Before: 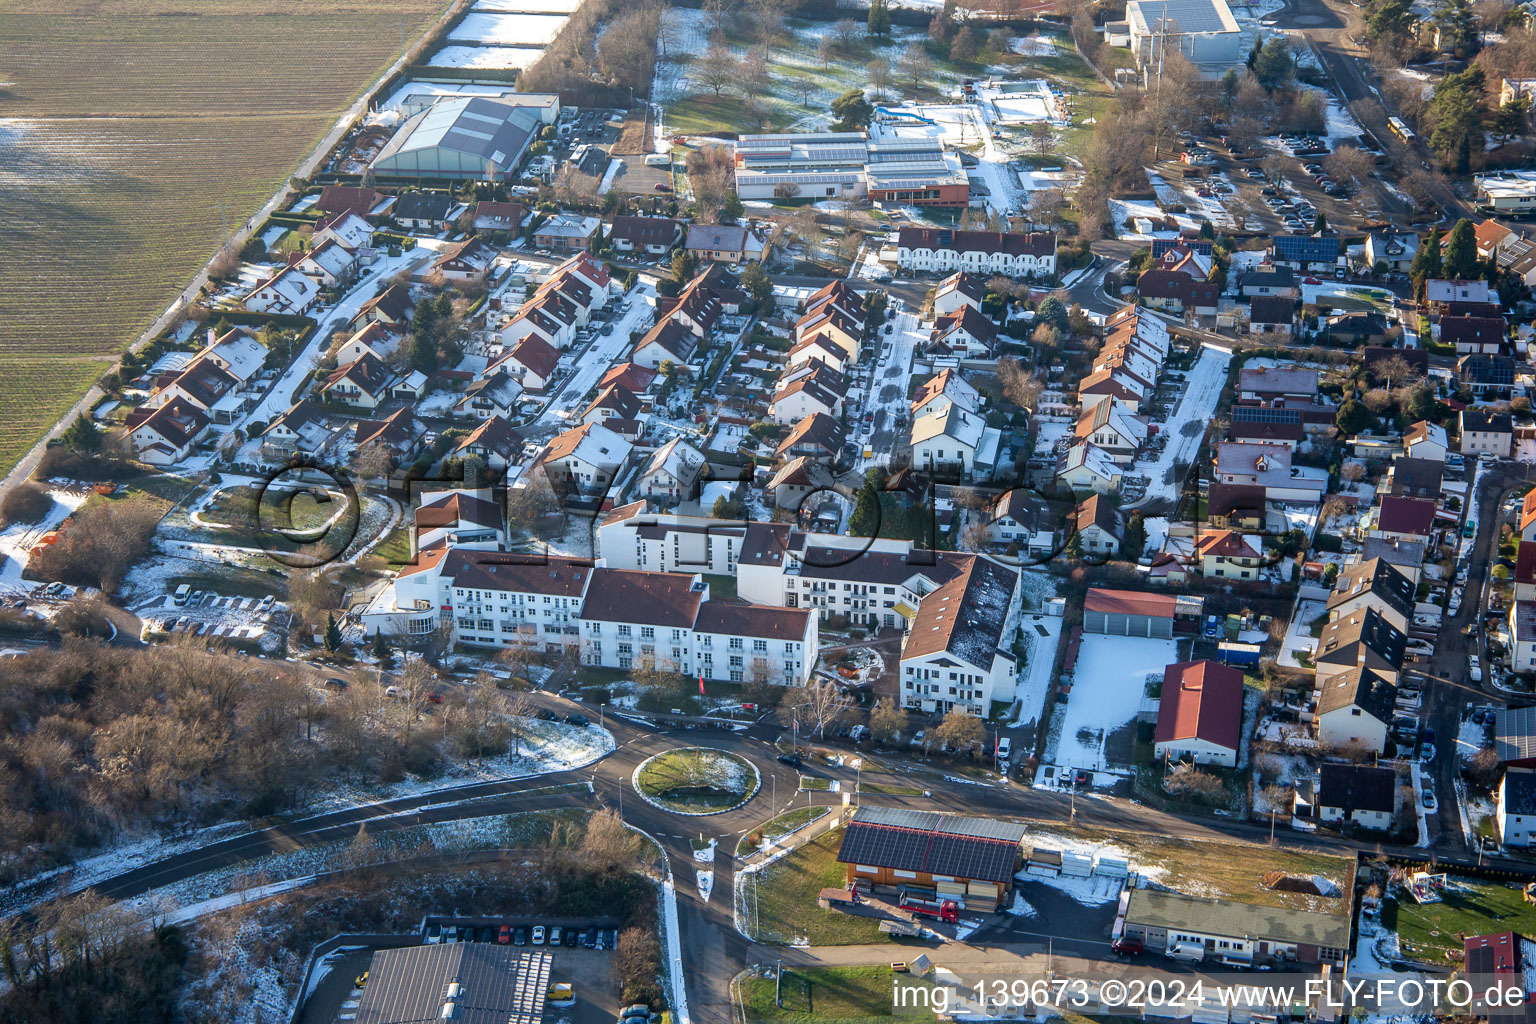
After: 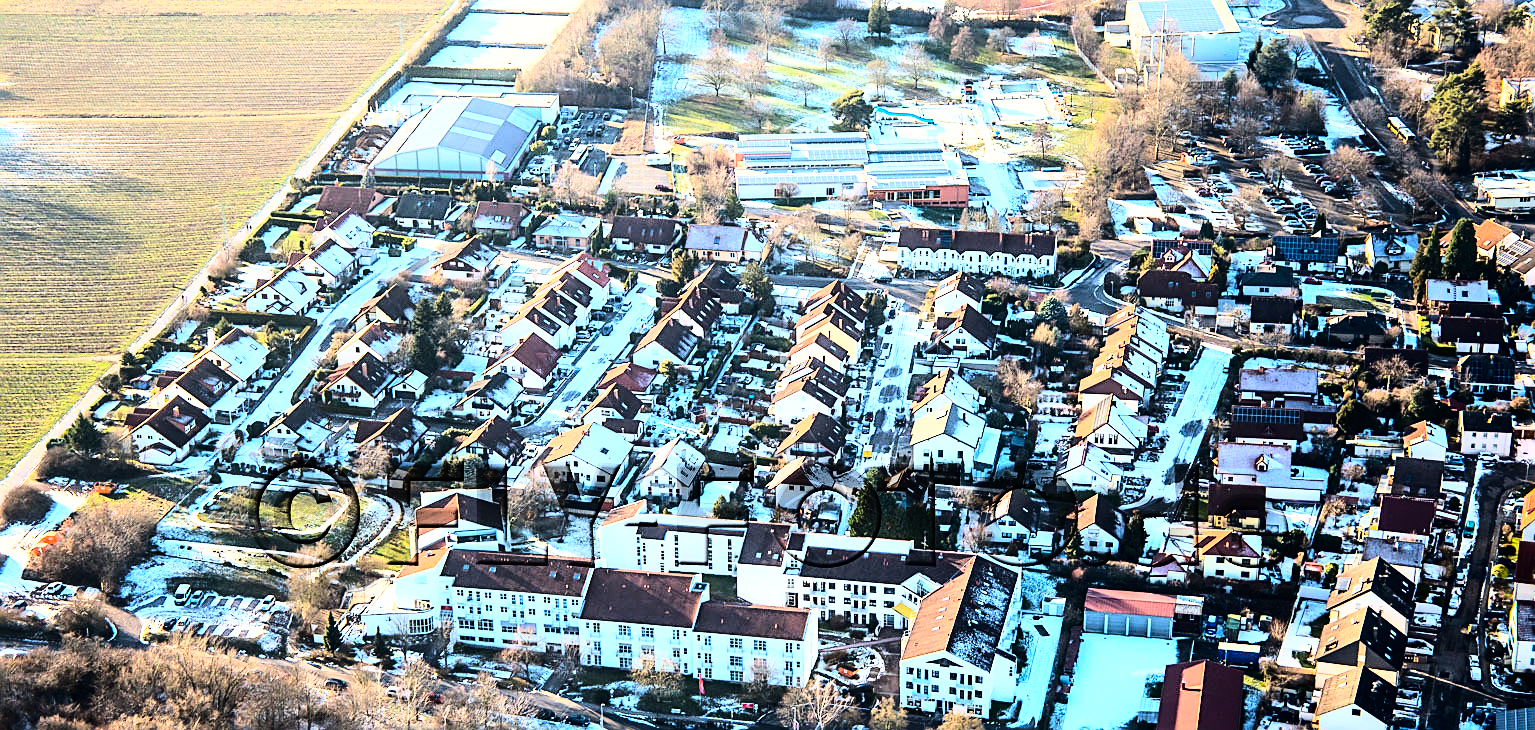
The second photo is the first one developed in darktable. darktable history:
base curve: curves: ch0 [(0, 0) (0, 0) (0.002, 0.001) (0.008, 0.003) (0.019, 0.011) (0.037, 0.037) (0.064, 0.11) (0.102, 0.232) (0.152, 0.379) (0.216, 0.524) (0.296, 0.665) (0.394, 0.789) (0.512, 0.881) (0.651, 0.945) (0.813, 0.986) (1, 1)]
tone equalizer: -8 EV -0.752 EV, -7 EV -0.702 EV, -6 EV -0.6 EV, -5 EV -0.413 EV, -3 EV 0.402 EV, -2 EV 0.6 EV, -1 EV 0.697 EV, +0 EV 0.72 EV, edges refinement/feathering 500, mask exposure compensation -1.57 EV, preserve details no
crop: right 0%, bottom 28.71%
color calibration: x 0.339, y 0.354, temperature 5210.52 K
color balance rgb: linear chroma grading › global chroma 14.994%, perceptual saturation grading › global saturation 0.324%, global vibrance 20%
sharpen: on, module defaults
